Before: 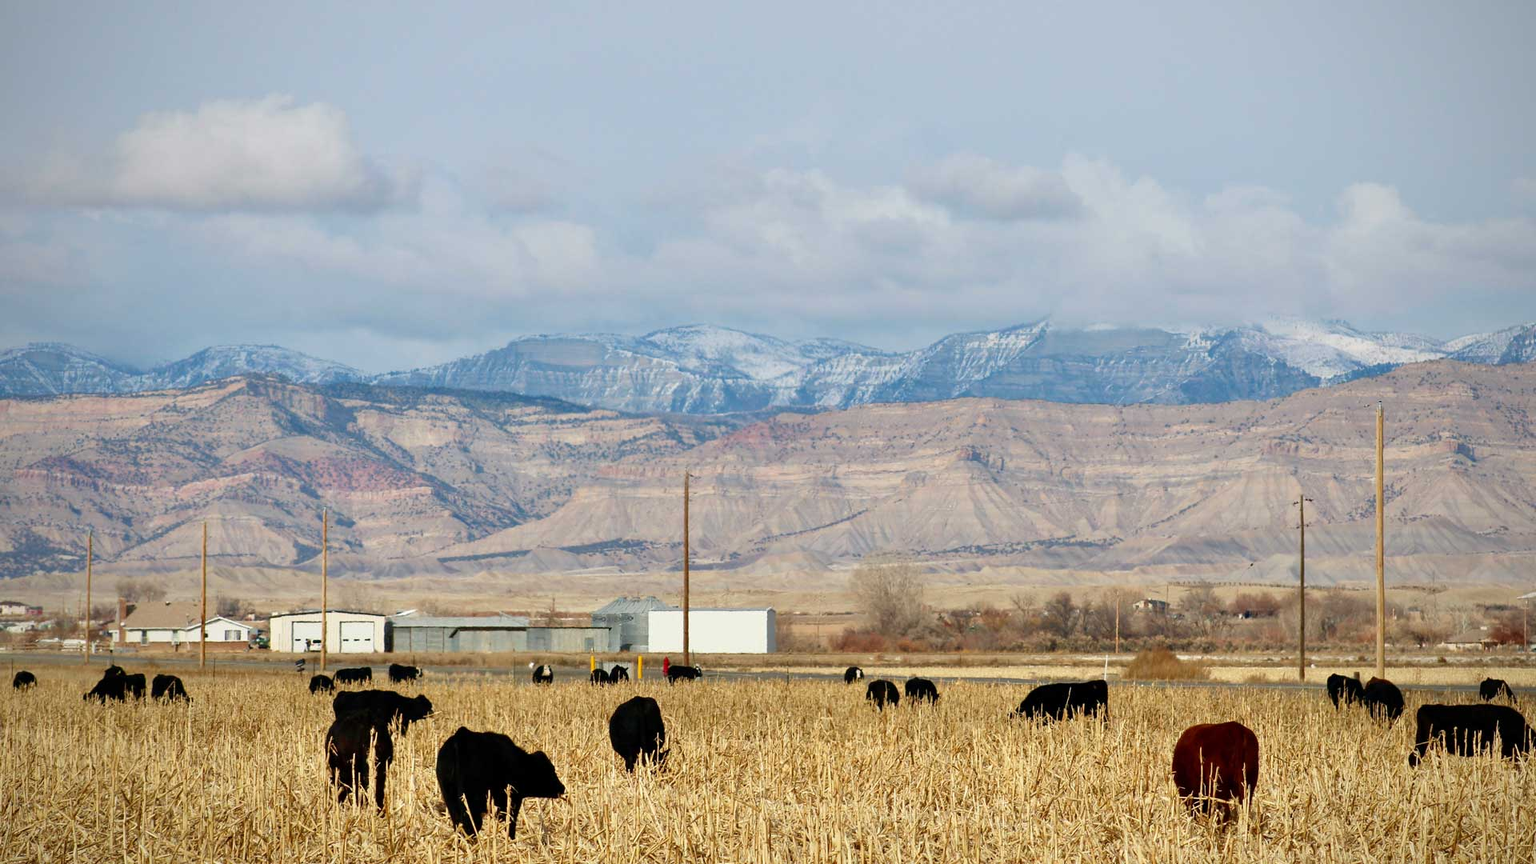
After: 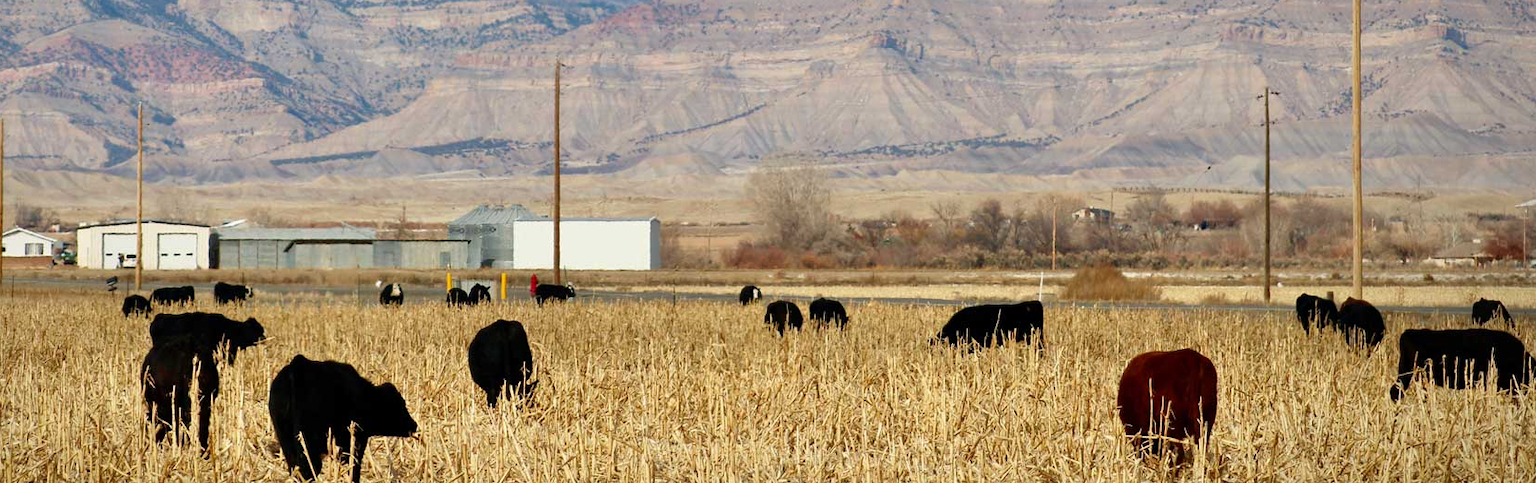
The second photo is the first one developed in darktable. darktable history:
crop and rotate: left 13.251%, top 48.574%, bottom 2.854%
